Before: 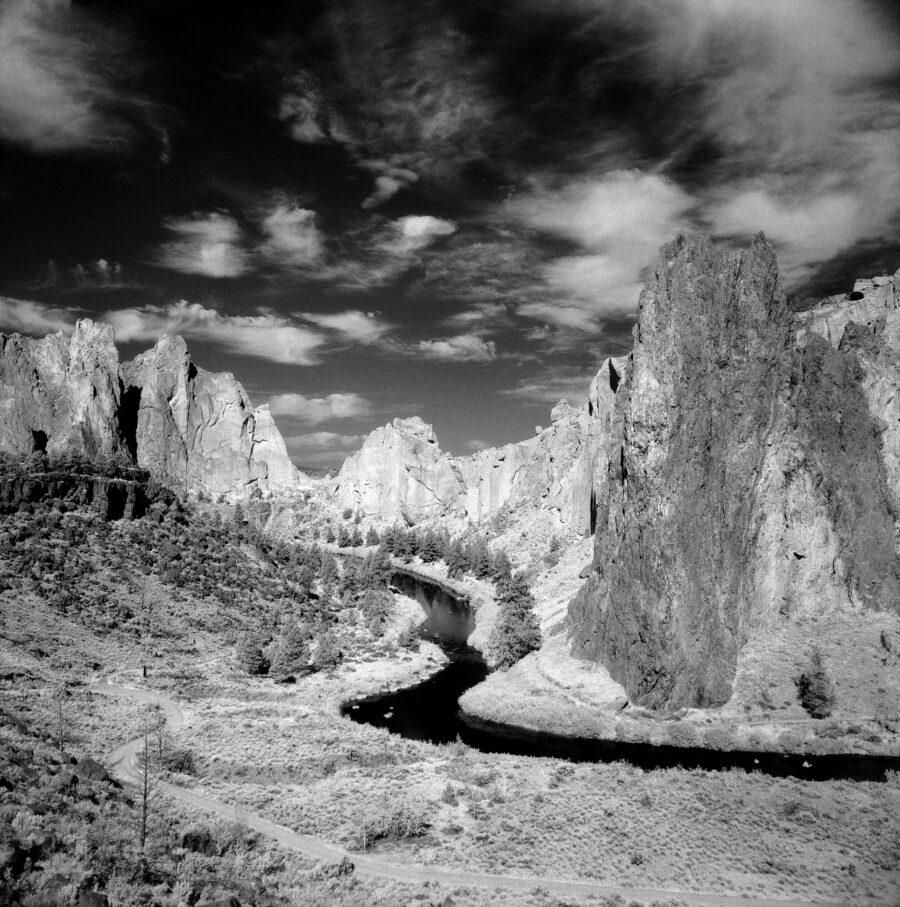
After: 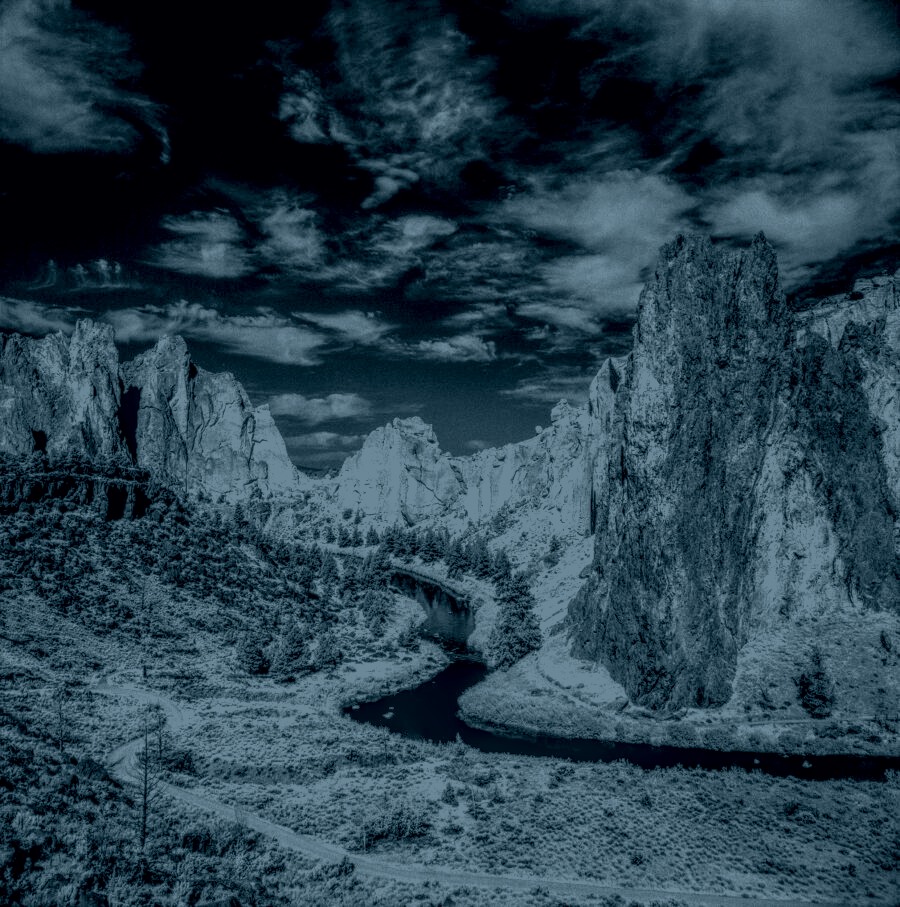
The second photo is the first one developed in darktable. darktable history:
velvia: strength 15%
colorize: hue 194.4°, saturation 29%, source mix 61.75%, lightness 3.98%, version 1
local contrast: highlights 0%, shadows 0%, detail 300%, midtone range 0.3
color calibration: illuminant as shot in camera, x 0.358, y 0.373, temperature 4628.91 K
